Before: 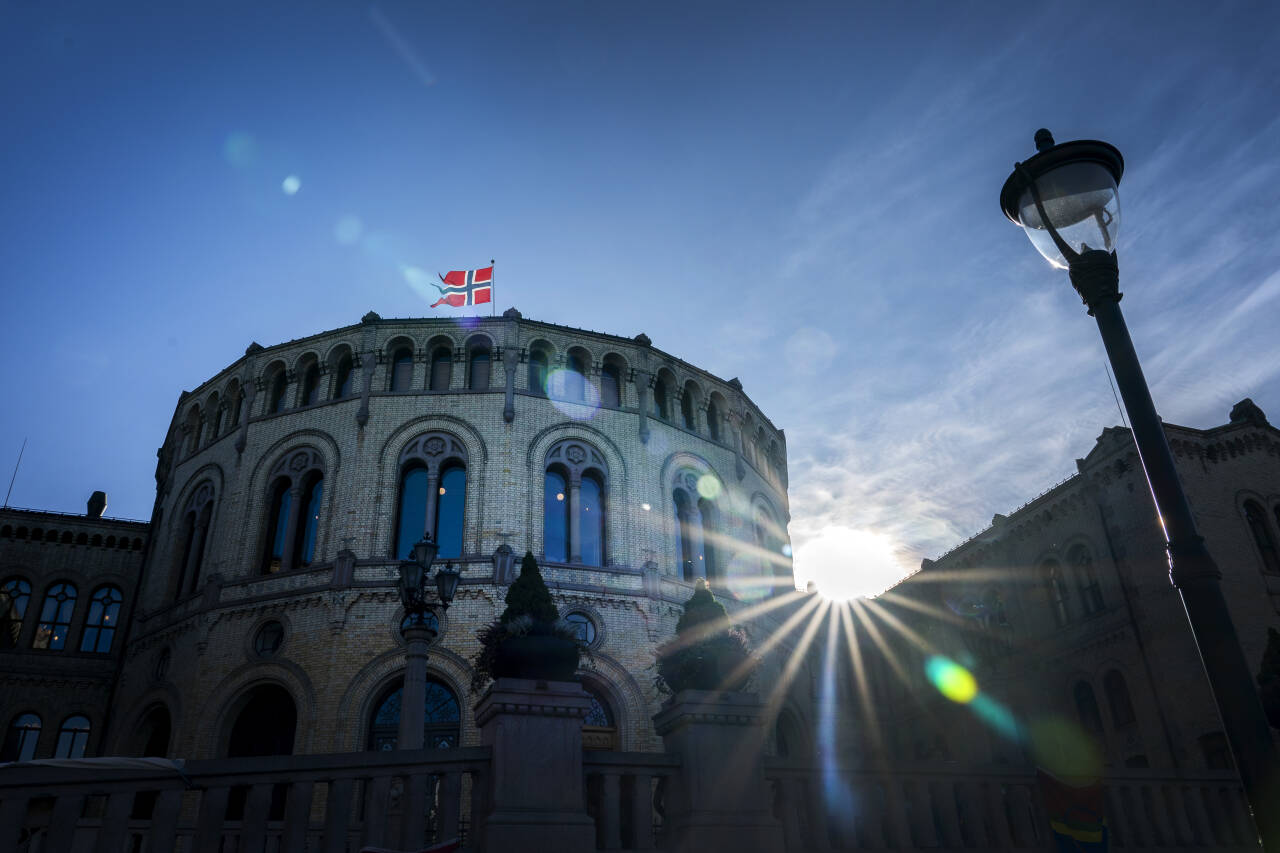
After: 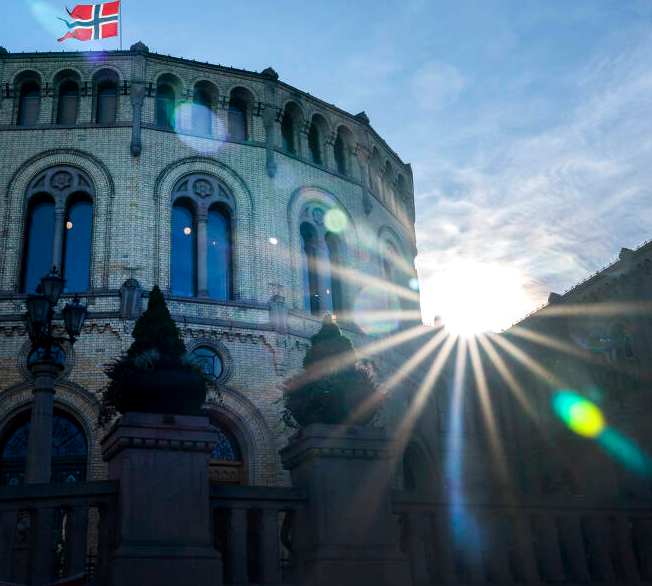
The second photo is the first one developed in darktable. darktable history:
exposure: exposure 0.167 EV, compensate highlight preservation false
crop and rotate: left 29.19%, top 31.223%, right 19.811%
tone equalizer: smoothing diameter 24.99%, edges refinement/feathering 6.19, preserve details guided filter
